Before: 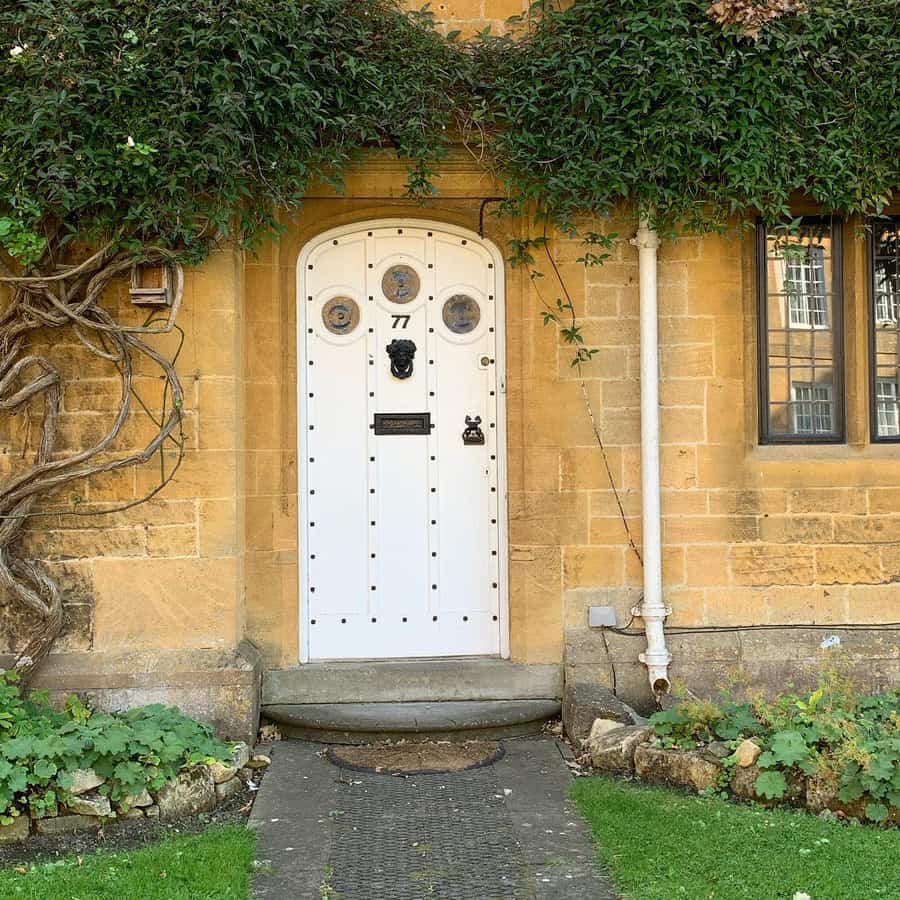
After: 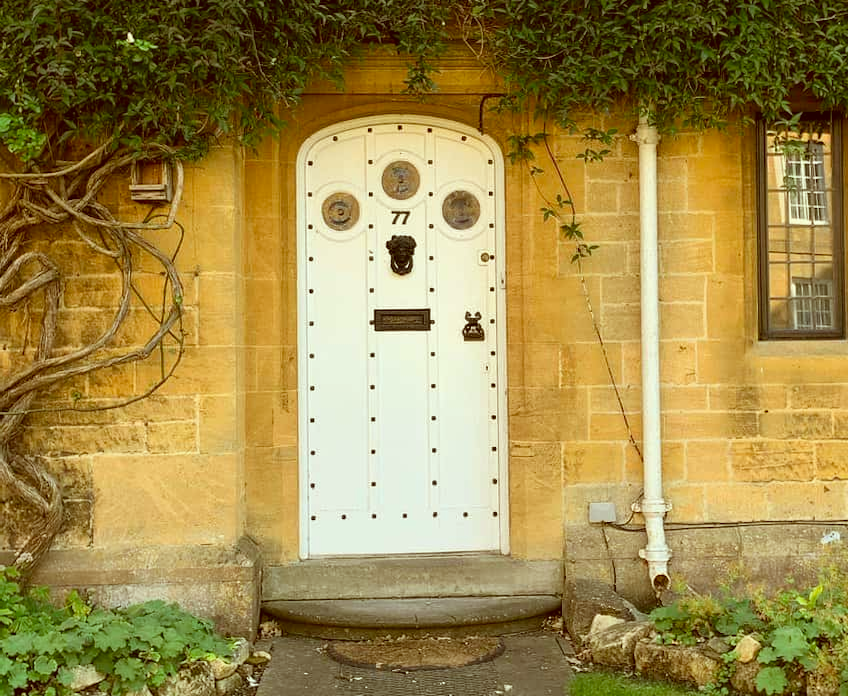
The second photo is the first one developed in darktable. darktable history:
color correction: highlights a* -6.08, highlights b* 9.53, shadows a* 10.9, shadows b* 24.04
crop and rotate: angle 0.051°, top 11.596%, right 5.64%, bottom 10.95%
